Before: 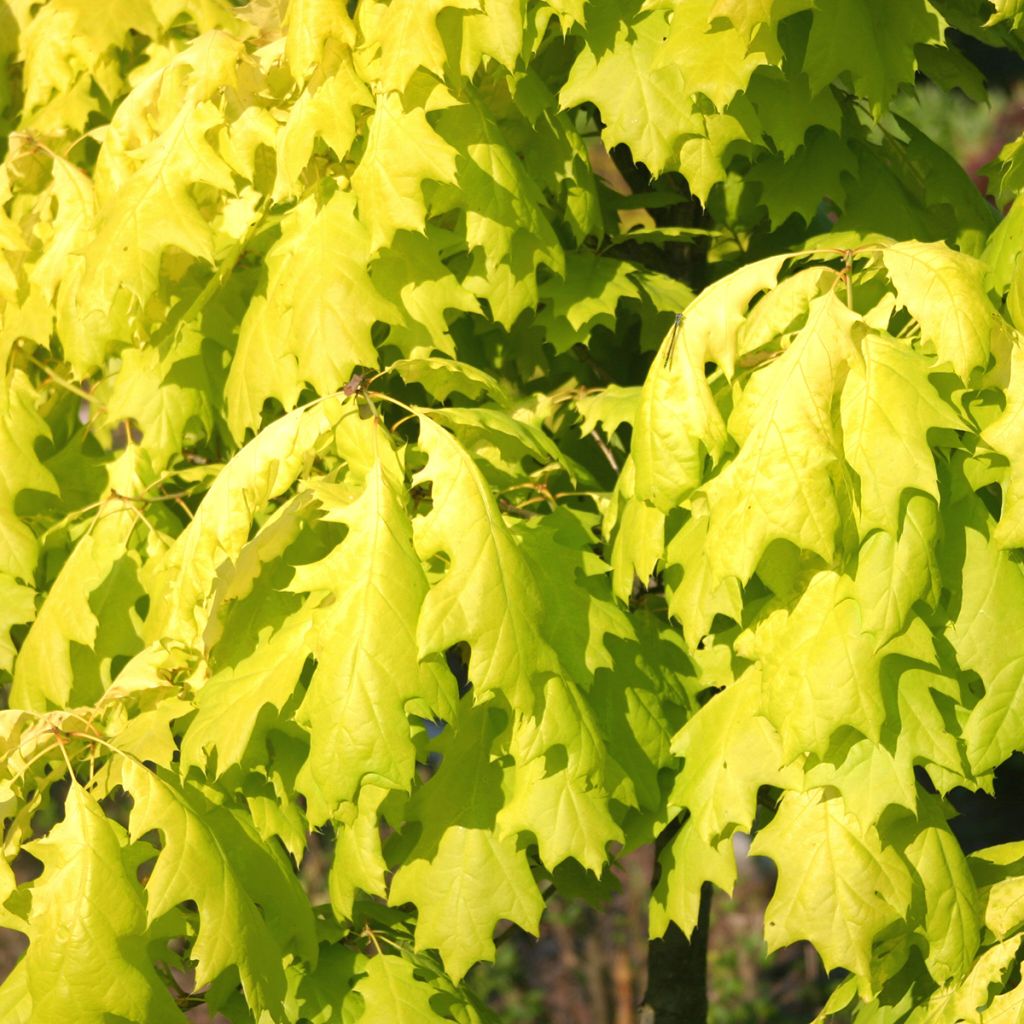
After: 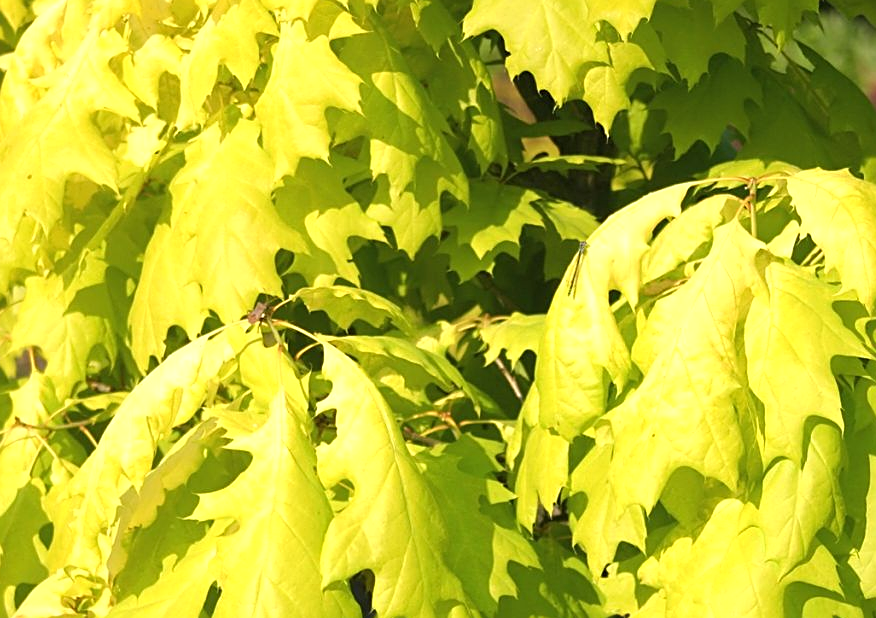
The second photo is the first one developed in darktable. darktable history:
sharpen: on, module defaults
exposure: black level correction 0, exposure 0.199 EV, compensate exposure bias true, compensate highlight preservation false
crop and rotate: left 9.461%, top 7.099%, right 4.979%, bottom 32.524%
